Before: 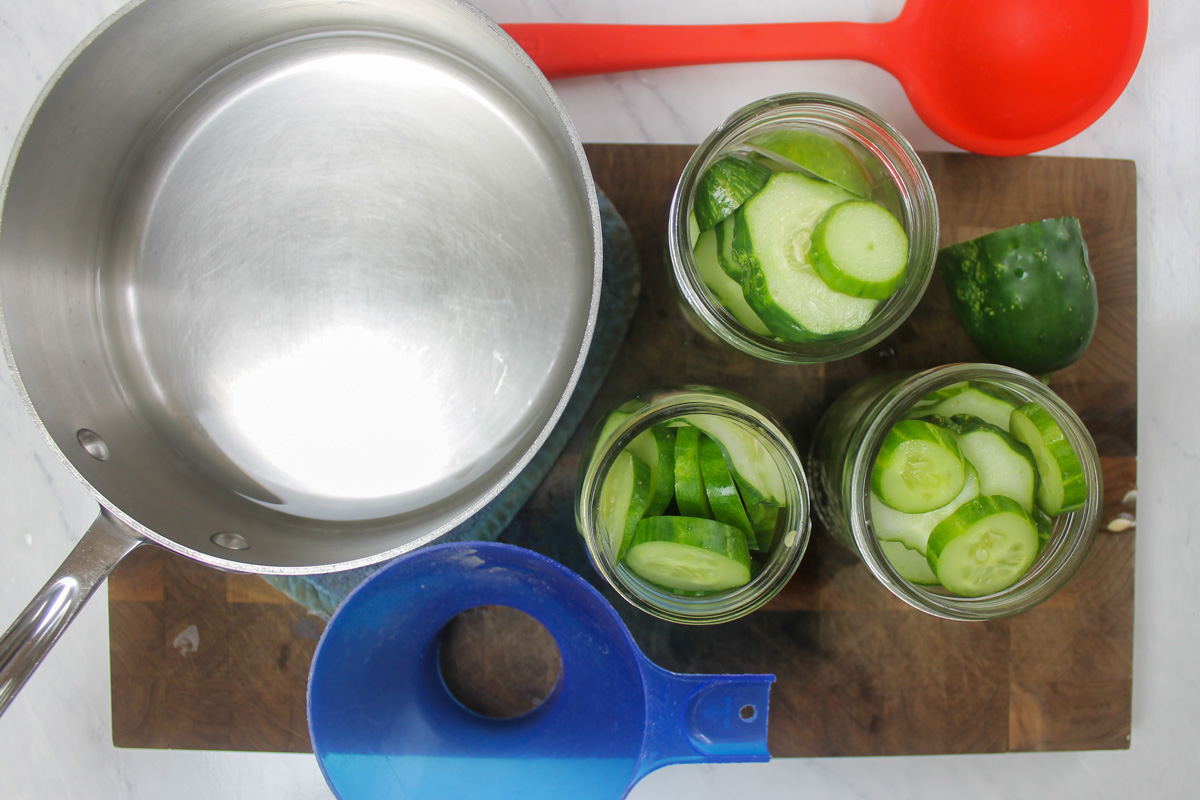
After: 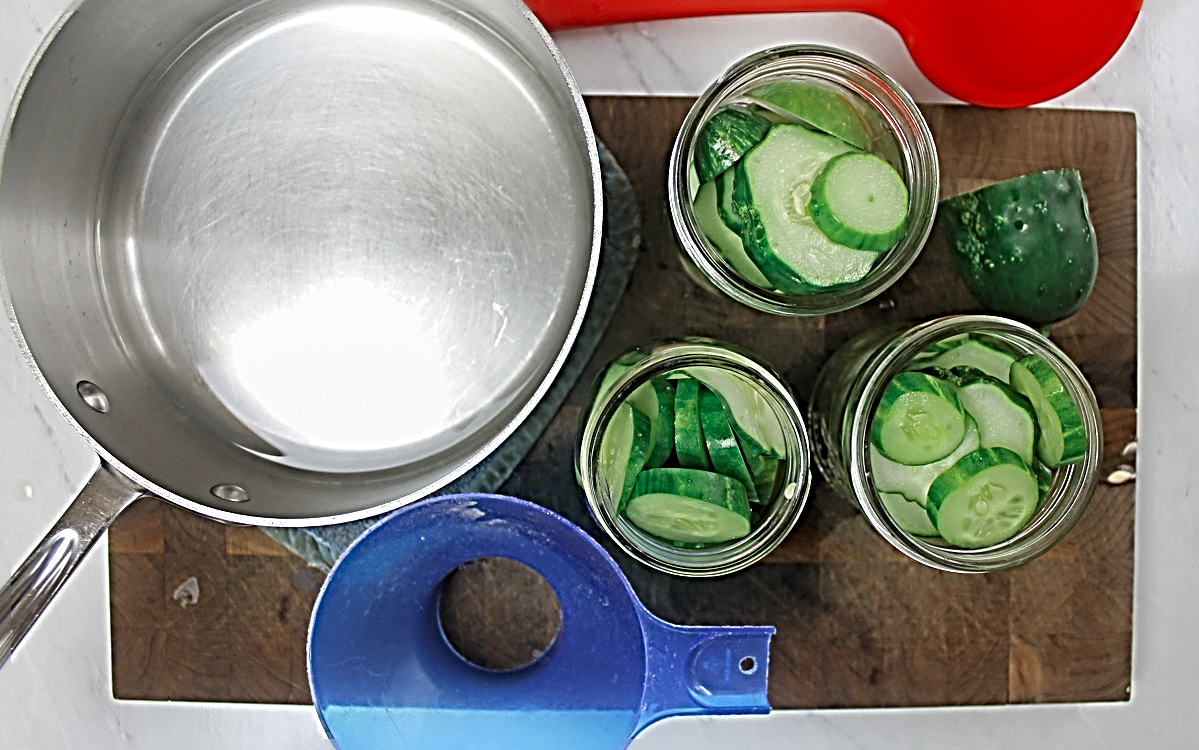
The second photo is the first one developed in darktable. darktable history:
color zones: curves: ch0 [(0, 0.5) (0.125, 0.4) (0.25, 0.5) (0.375, 0.4) (0.5, 0.4) (0.625, 0.6) (0.75, 0.6) (0.875, 0.5)]; ch1 [(0, 0.4) (0.125, 0.5) (0.25, 0.4) (0.375, 0.4) (0.5, 0.4) (0.625, 0.4) (0.75, 0.5) (0.875, 0.4)]; ch2 [(0, 0.6) (0.125, 0.5) (0.25, 0.5) (0.375, 0.6) (0.5, 0.6) (0.625, 0.5) (0.75, 0.5) (0.875, 0.5)]
crop and rotate: top 6.133%
sharpen: radius 4.003, amount 1.985
